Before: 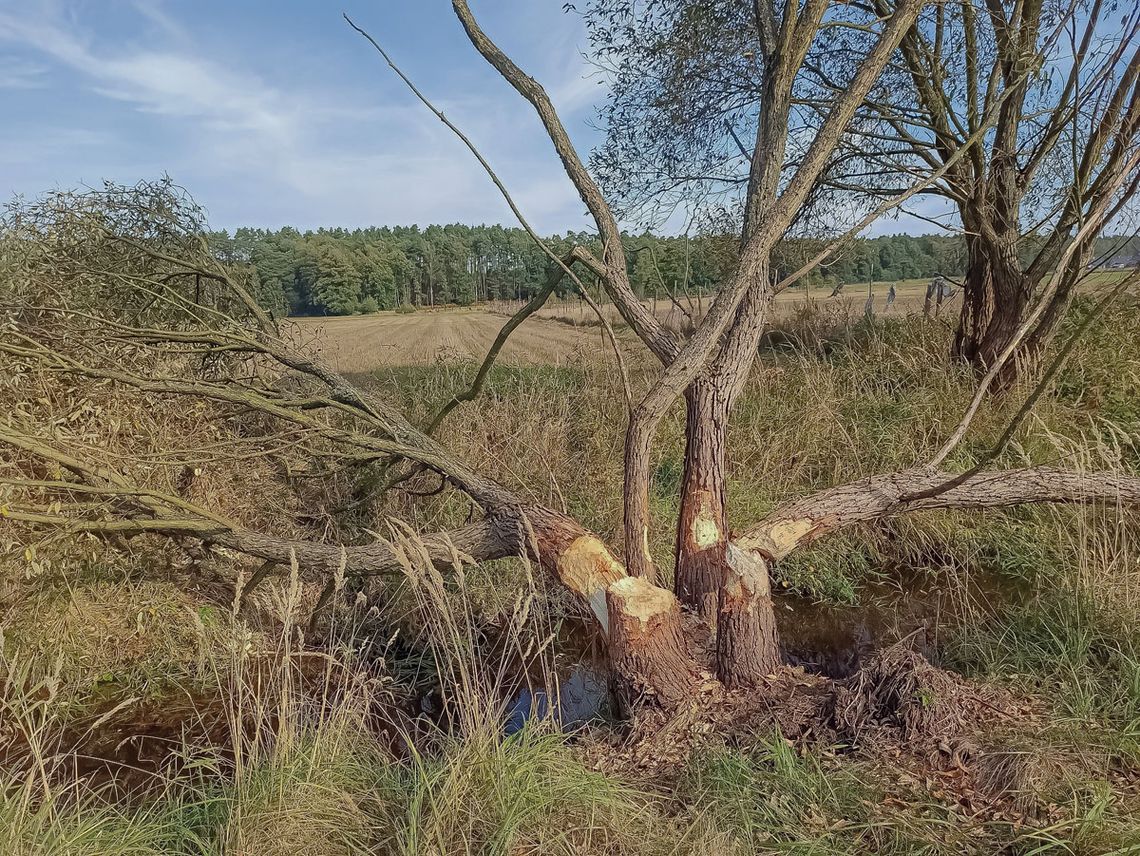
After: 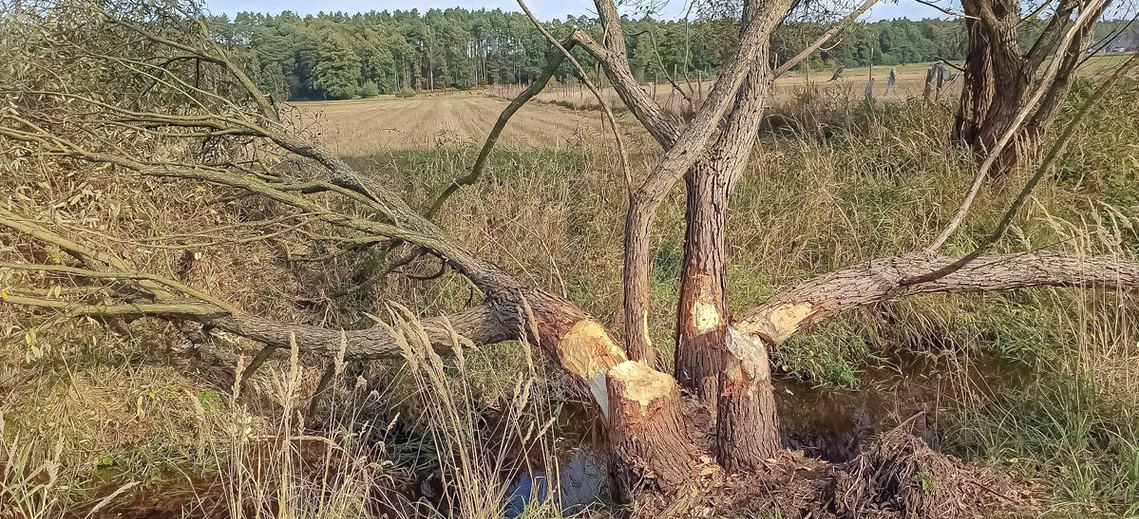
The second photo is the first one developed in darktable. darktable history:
exposure: black level correction 0, exposure 0.5 EV, compensate exposure bias true, compensate highlight preservation false
crop and rotate: top 25.357%, bottom 13.942%
